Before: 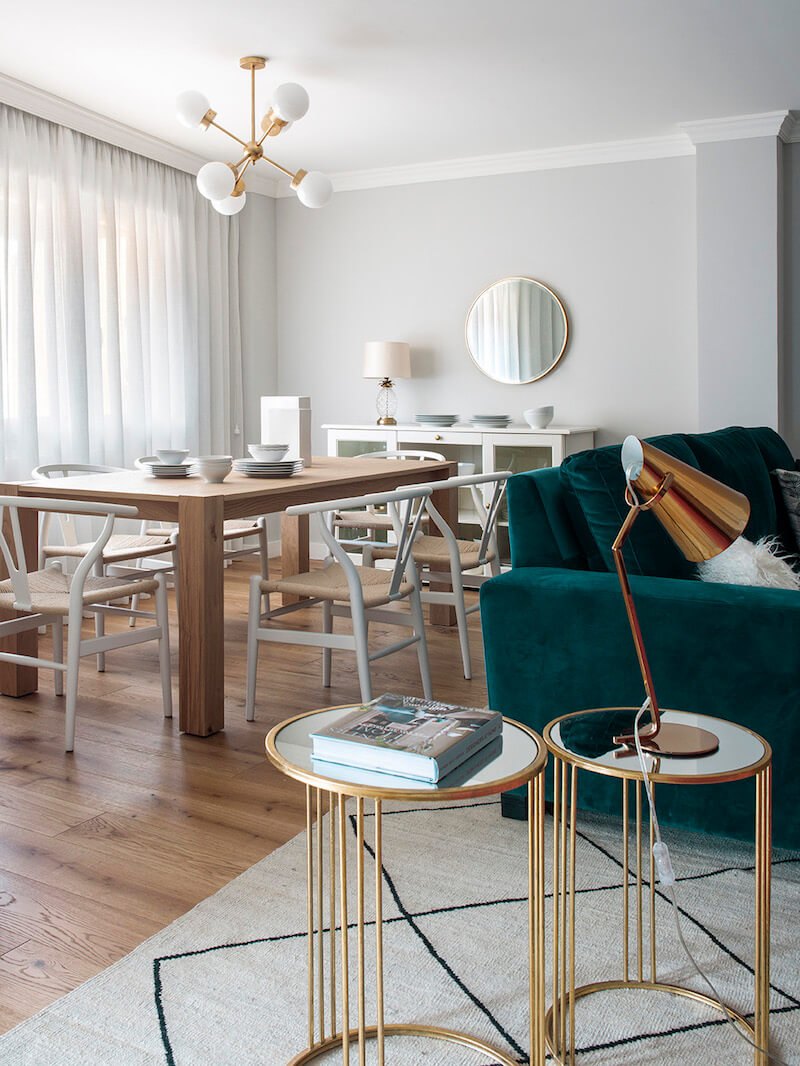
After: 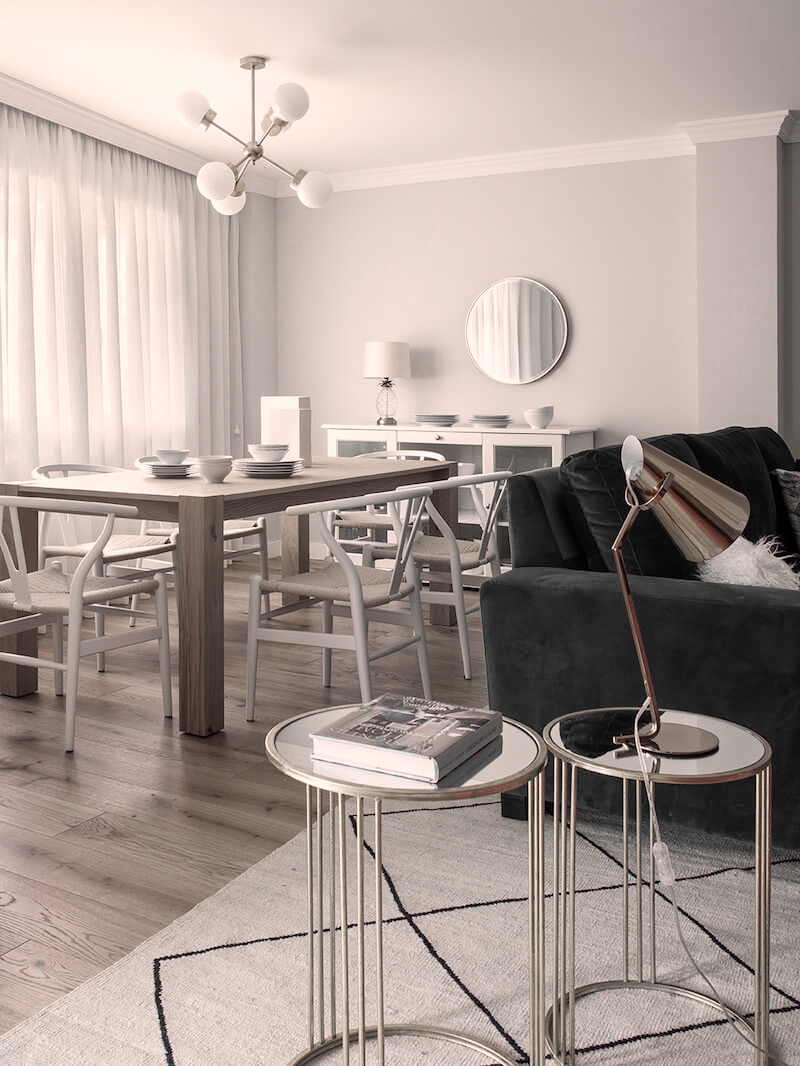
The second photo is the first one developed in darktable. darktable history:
color zones: curves: ch0 [(0, 0.278) (0.143, 0.5) (0.286, 0.5) (0.429, 0.5) (0.571, 0.5) (0.714, 0.5) (0.857, 0.5) (1, 0.5)]; ch1 [(0, 1) (0.143, 0.165) (0.286, 0) (0.429, 0) (0.571, 0) (0.714, 0) (0.857, 0.5) (1, 0.5)]; ch2 [(0, 0.508) (0.143, 0.5) (0.286, 0.5) (0.429, 0.5) (0.571, 0.5) (0.714, 0.5) (0.857, 0.5) (1, 0.5)]
color correction: highlights a* 17.88, highlights b* 19.13
shadows and highlights: radius 333.42, shadows 63.73, highlights 4.52, compress 87.45%, soften with gaussian
